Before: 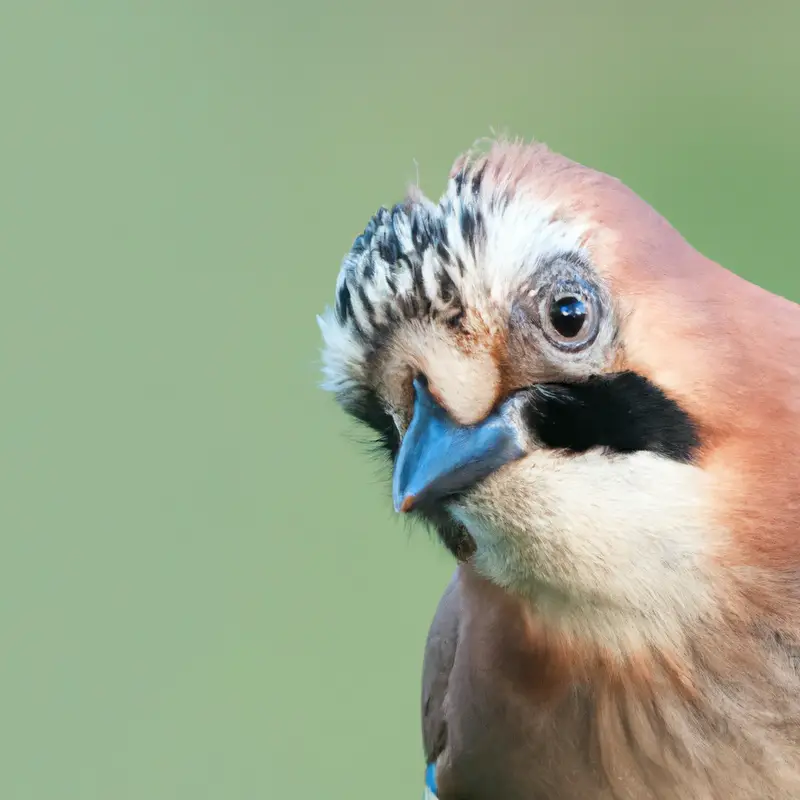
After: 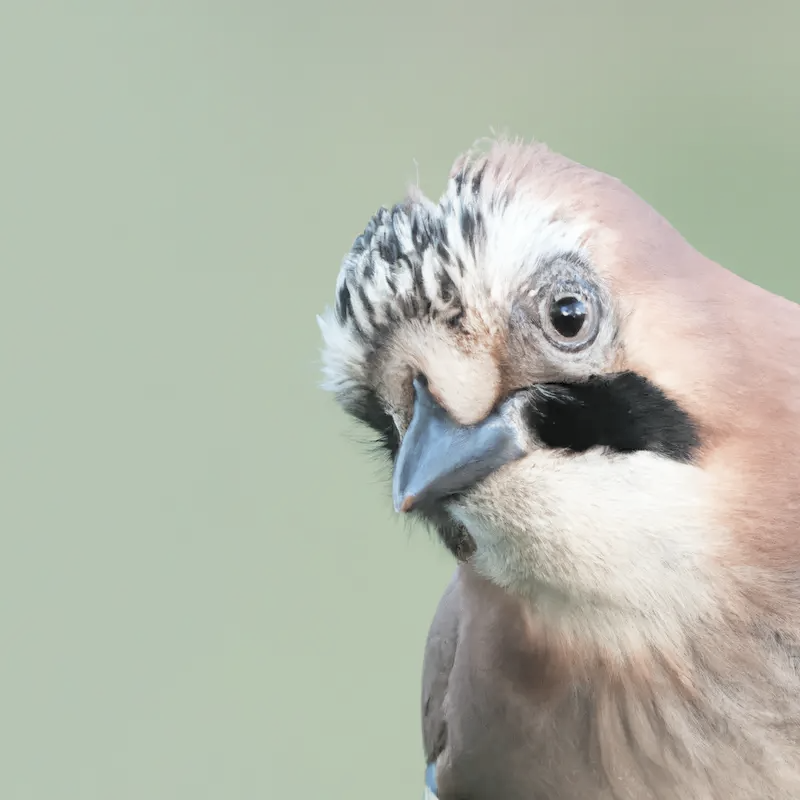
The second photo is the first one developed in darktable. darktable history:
contrast brightness saturation: brightness 0.181, saturation -0.519
